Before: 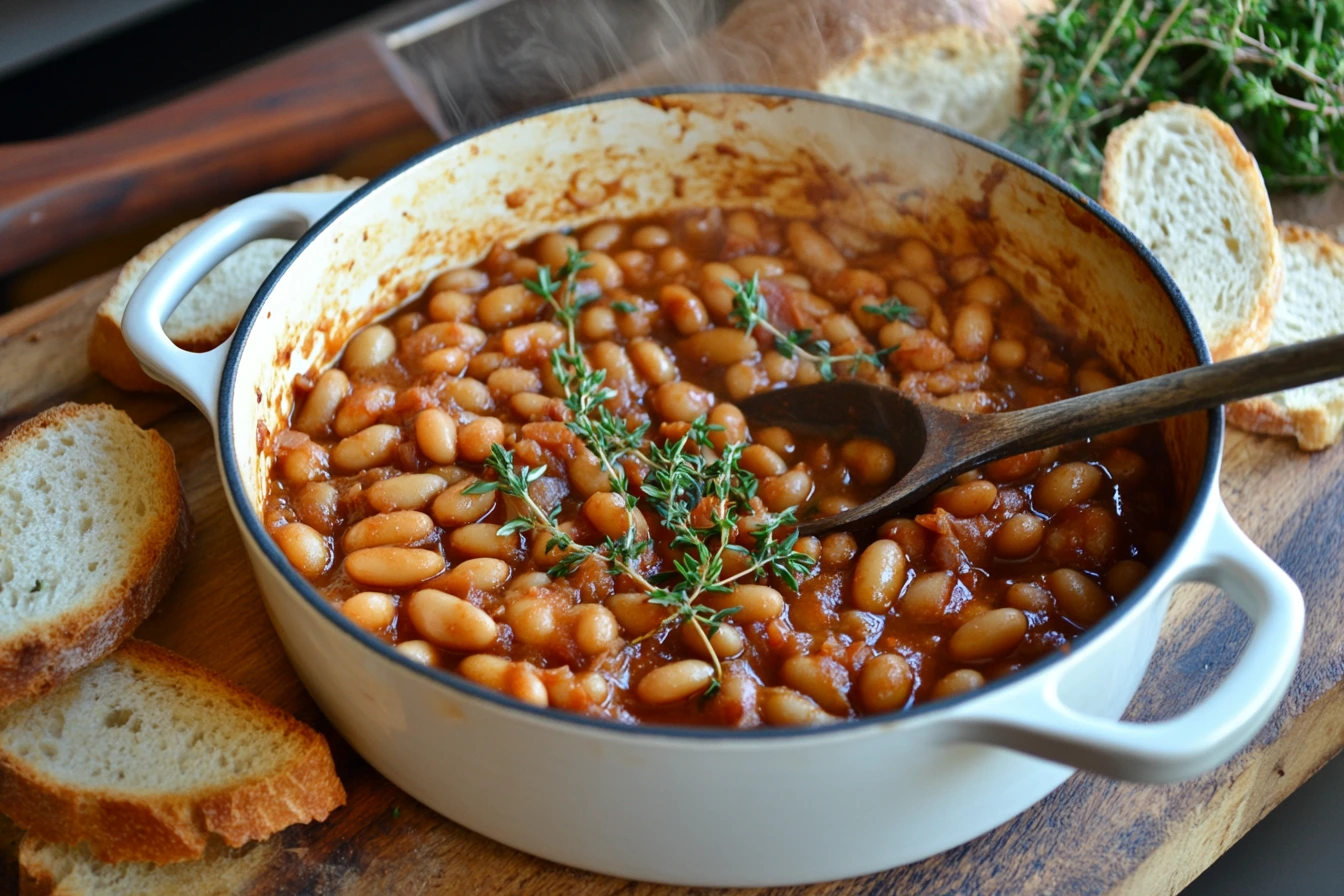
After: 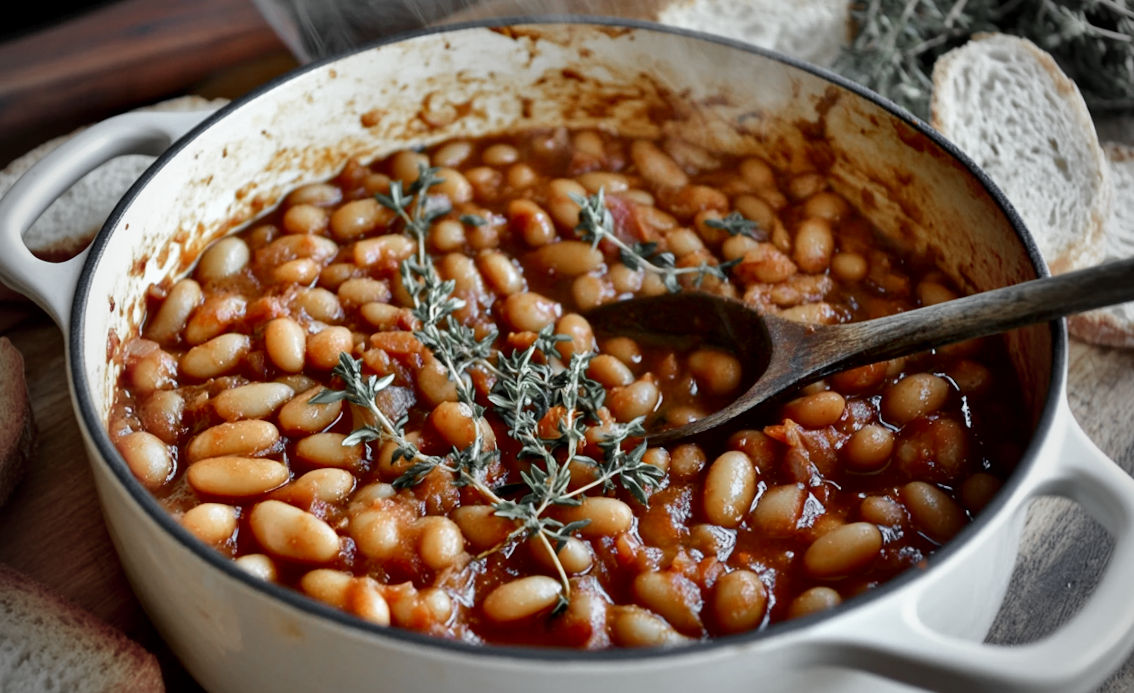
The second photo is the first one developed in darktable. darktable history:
exposure: black level correction 0.001, exposure -0.125 EV, compensate exposure bias true, compensate highlight preservation false
color zones: curves: ch1 [(0, 0.638) (0.193, 0.442) (0.286, 0.15) (0.429, 0.14) (0.571, 0.142) (0.714, 0.154) (0.857, 0.175) (1, 0.638)]
rotate and perspective: rotation 0.215°, lens shift (vertical) -0.139, crop left 0.069, crop right 0.939, crop top 0.002, crop bottom 0.996
vignetting: fall-off start 67.15%, brightness -0.442, saturation -0.691, width/height ratio 1.011, unbound false
white balance: red 0.978, blue 0.999
crop: left 8.155%, top 6.611%, bottom 15.385%
local contrast: mode bilateral grid, contrast 25, coarseness 47, detail 151%, midtone range 0.2
